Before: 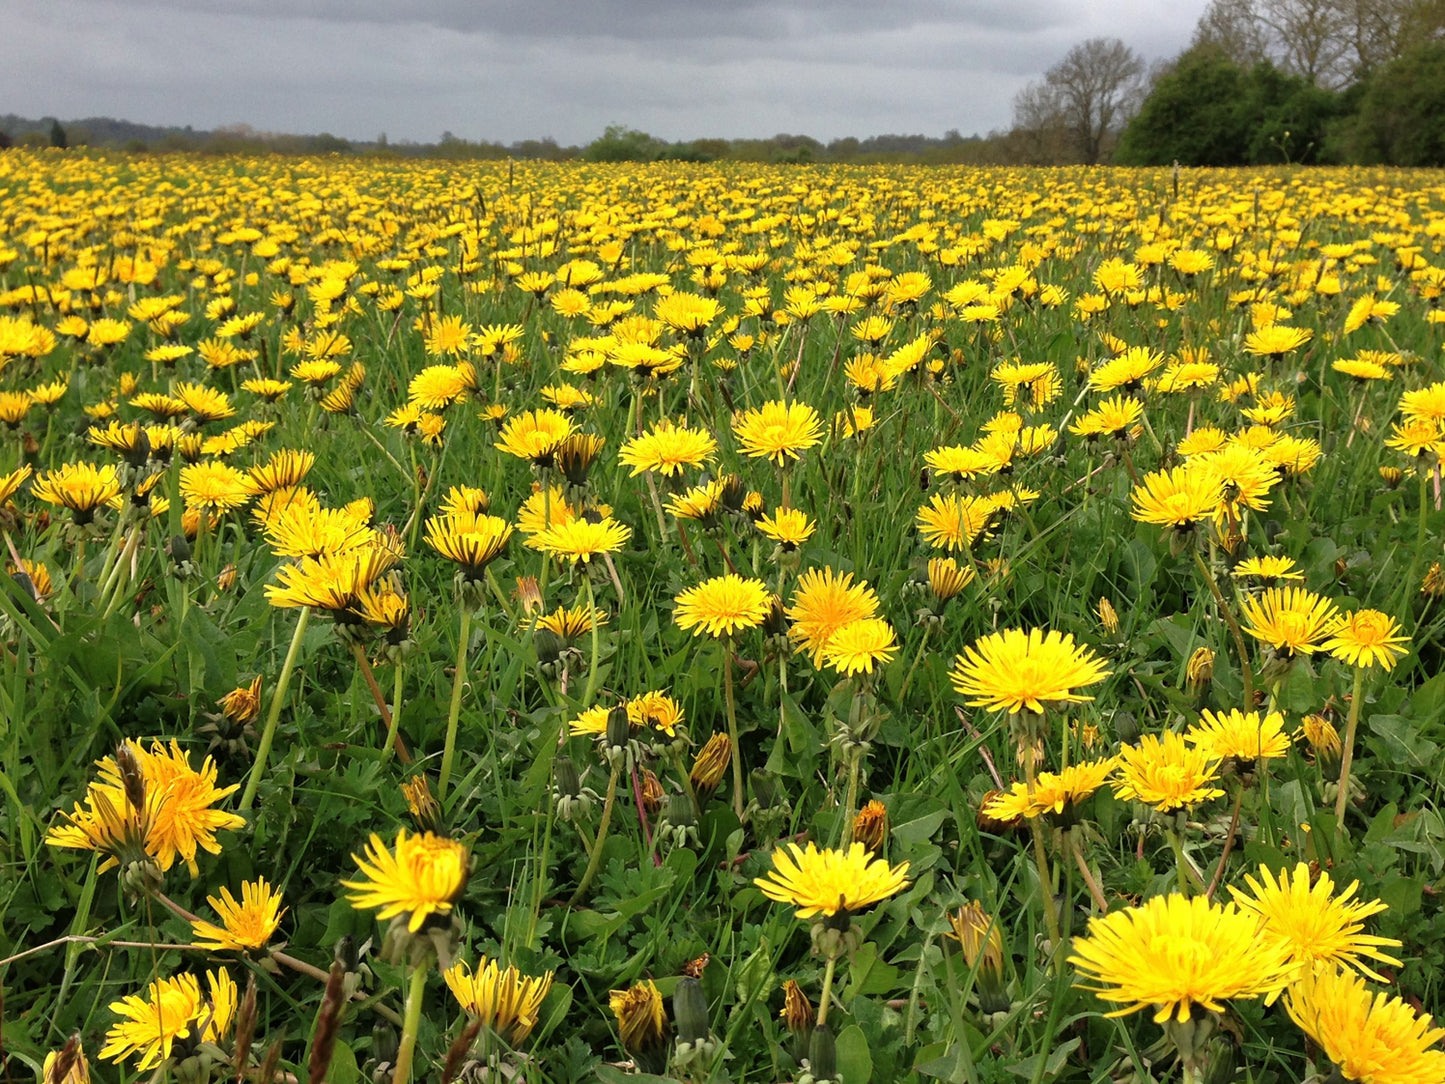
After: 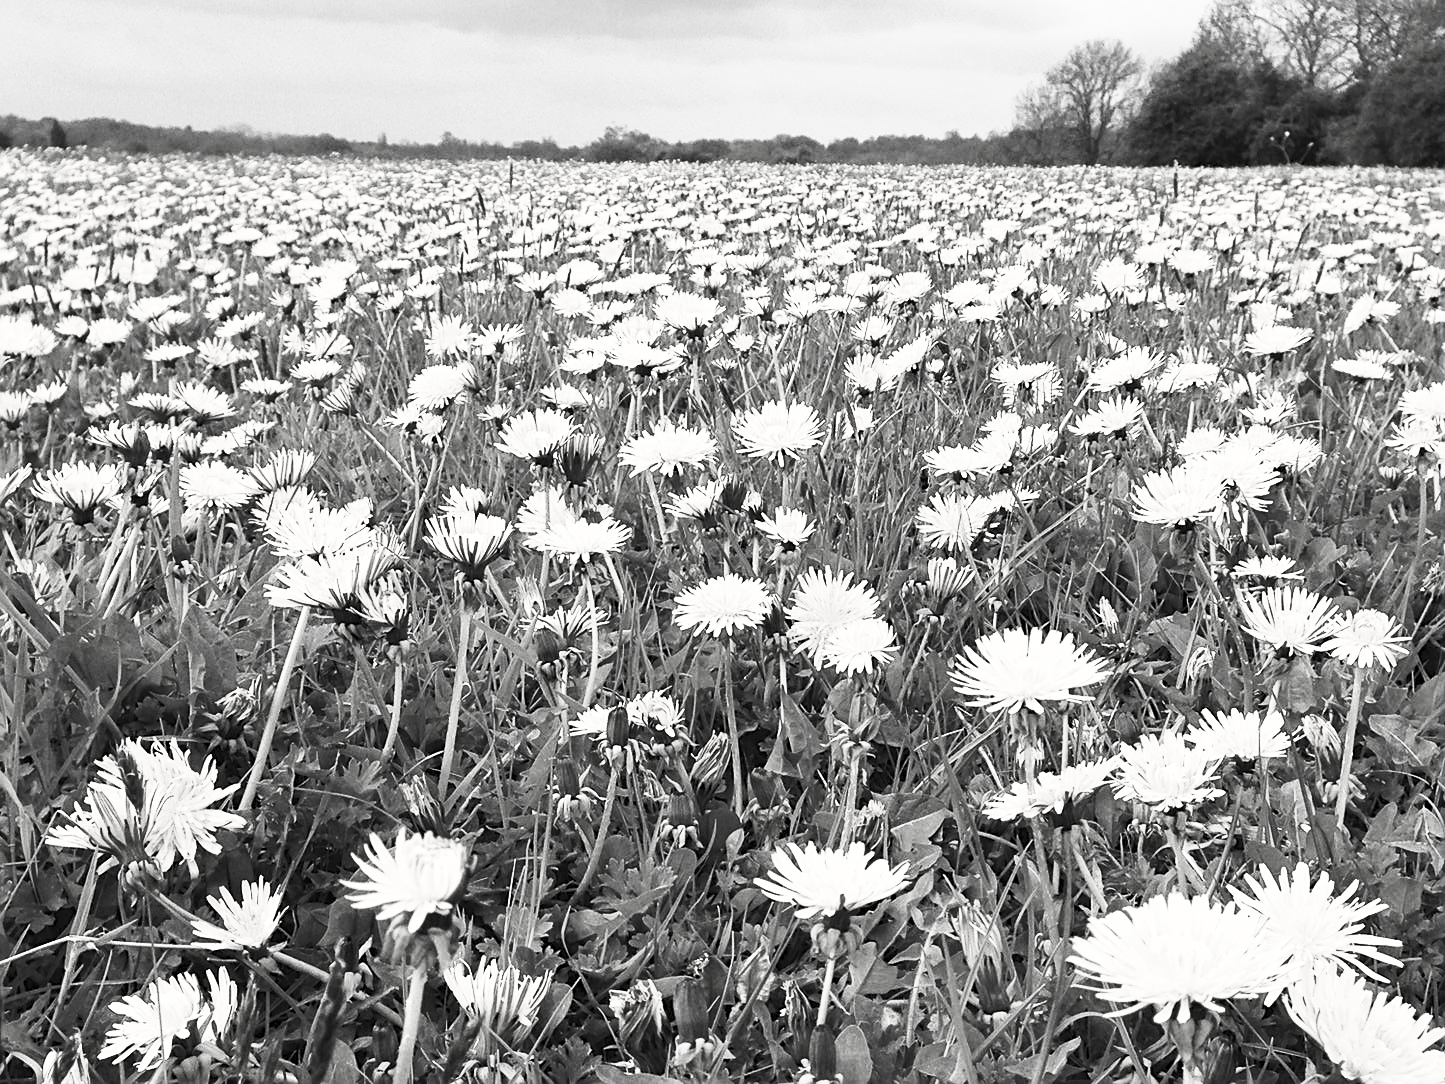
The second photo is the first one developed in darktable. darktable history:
sharpen: on, module defaults
contrast brightness saturation: contrast 0.529, brightness 0.476, saturation -0.987
